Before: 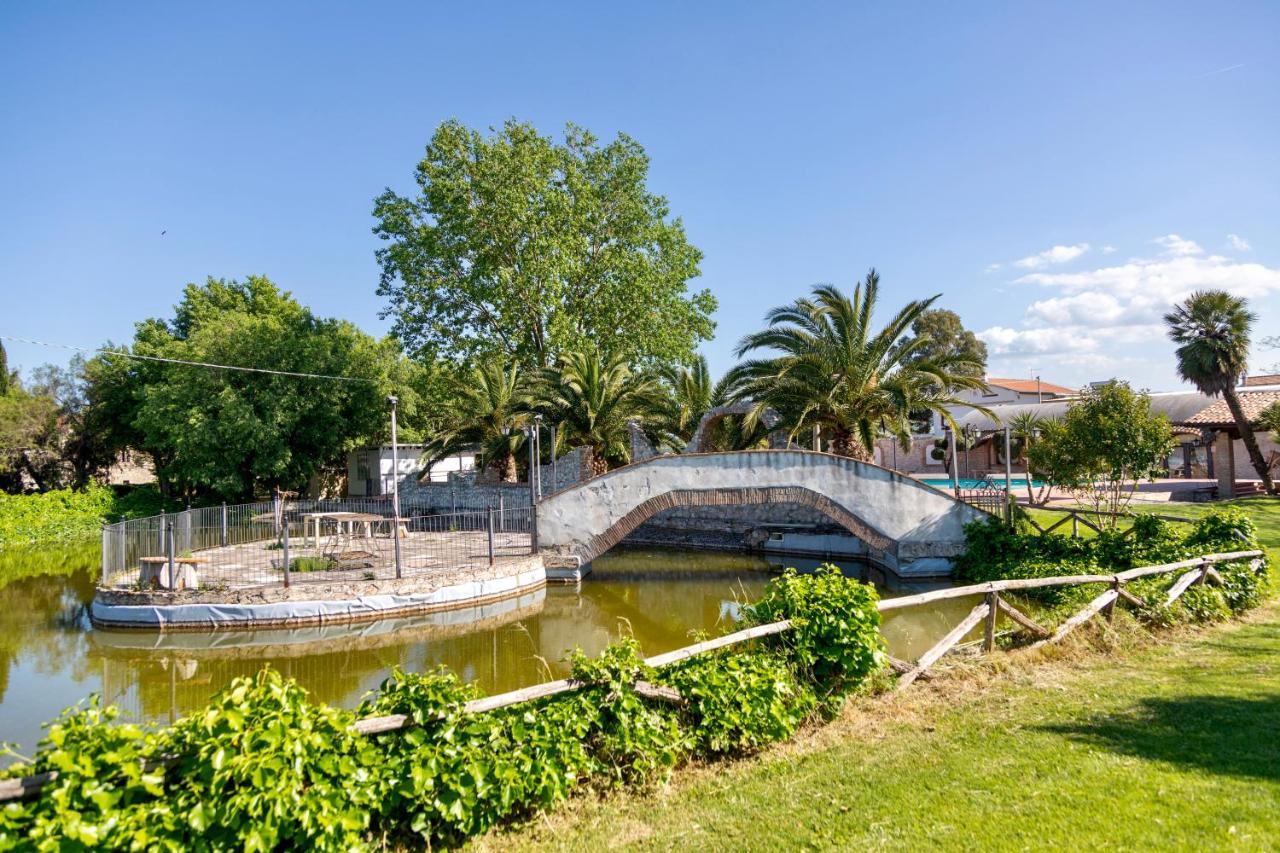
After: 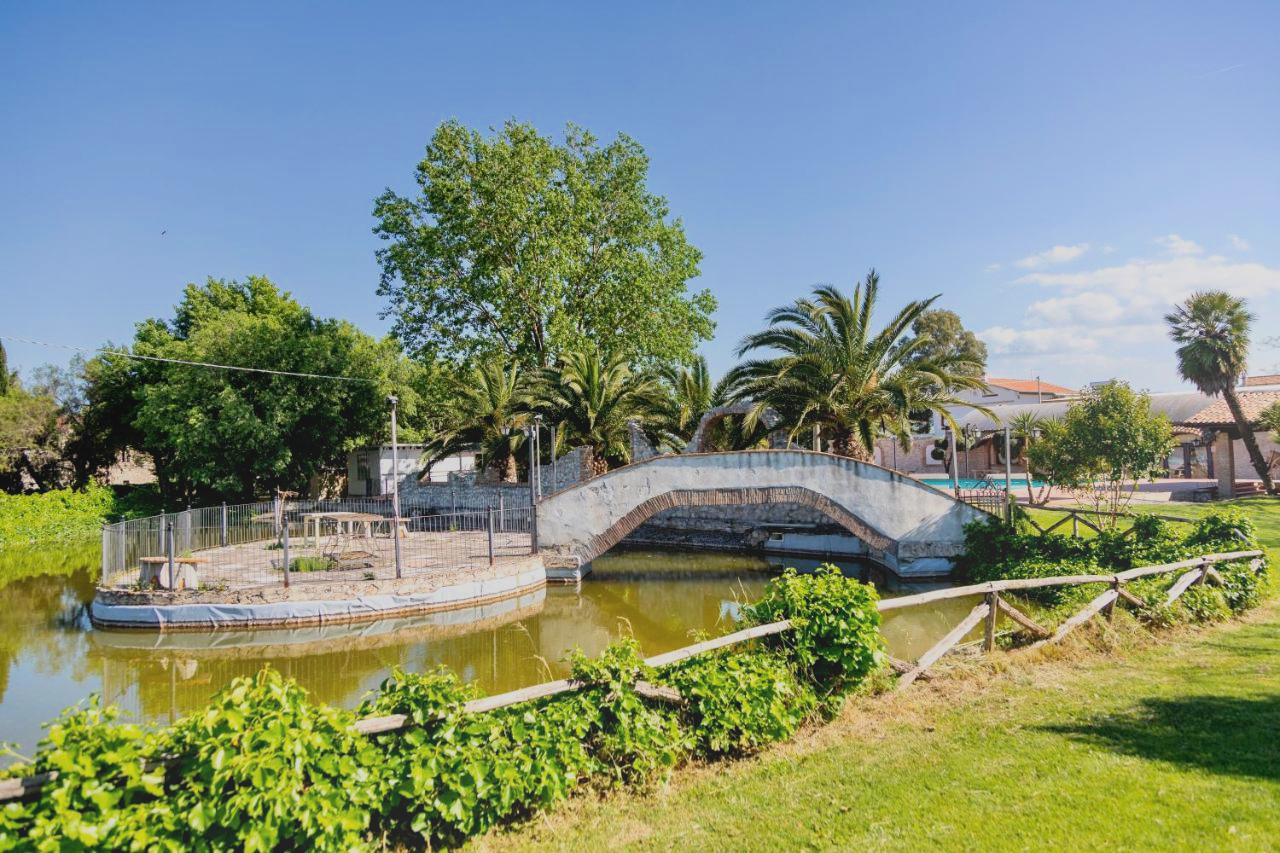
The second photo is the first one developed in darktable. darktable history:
bloom: size 40%
filmic rgb: black relative exposure -7.65 EV, white relative exposure 4.56 EV, hardness 3.61, color science v6 (2022)
